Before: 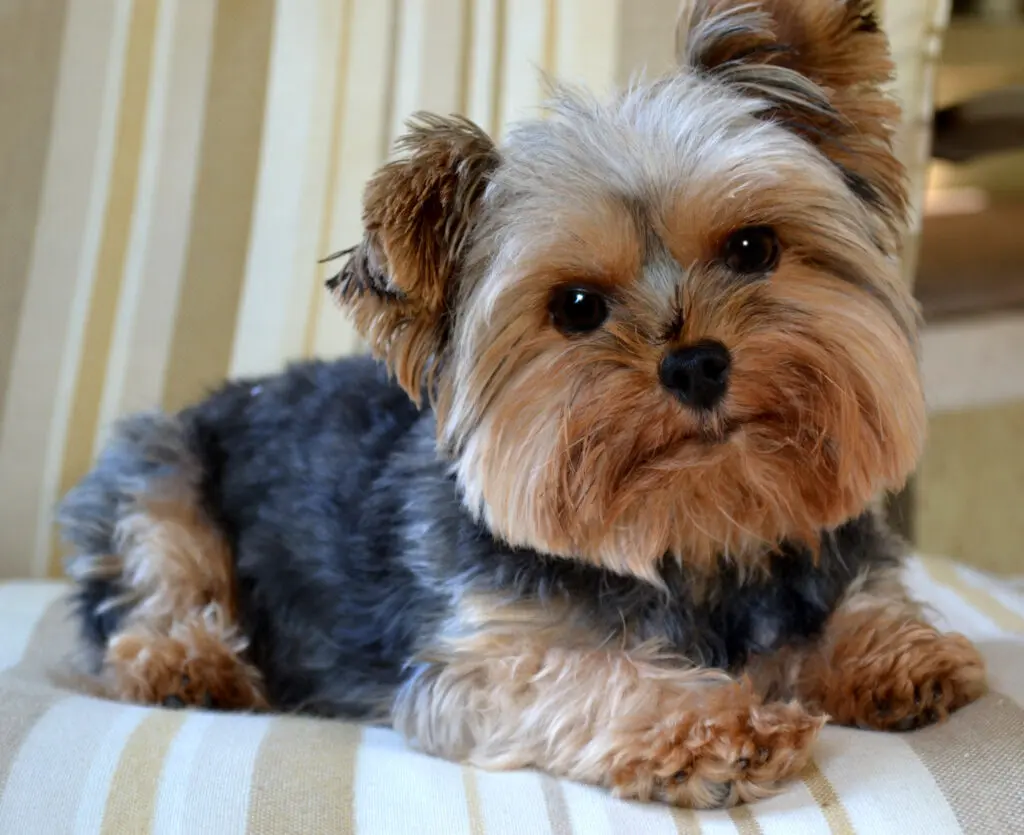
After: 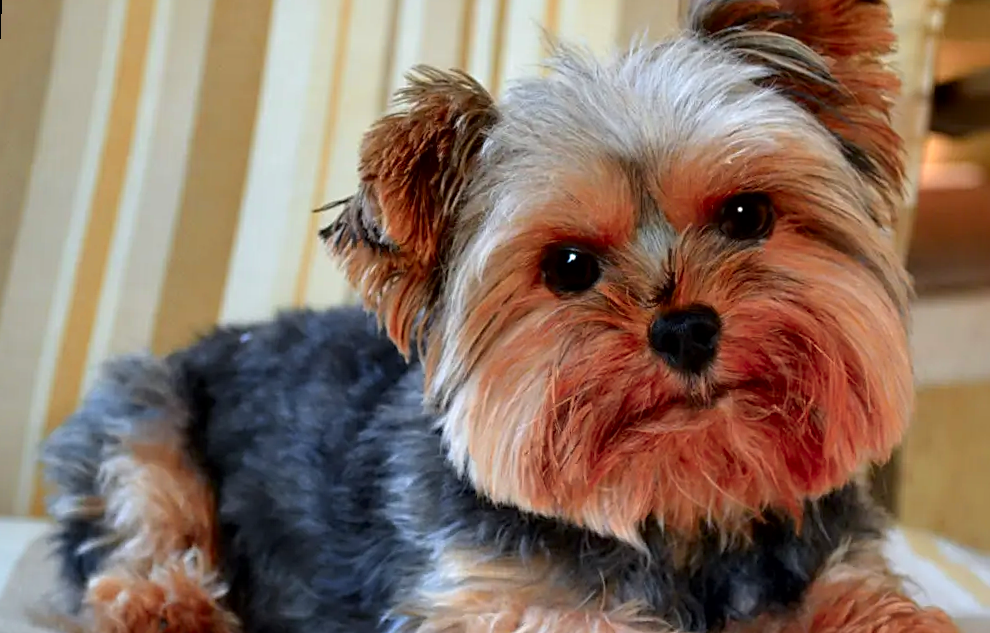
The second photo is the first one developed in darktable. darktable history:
sharpen: on, module defaults
rotate and perspective: rotation 2.27°, automatic cropping off
crop: left 2.737%, top 7.287%, right 3.421%, bottom 20.179%
color zones: curves: ch1 [(0.24, 0.629) (0.75, 0.5)]; ch2 [(0.255, 0.454) (0.745, 0.491)], mix 102.12%
local contrast: mode bilateral grid, contrast 20, coarseness 50, detail 120%, midtone range 0.2
